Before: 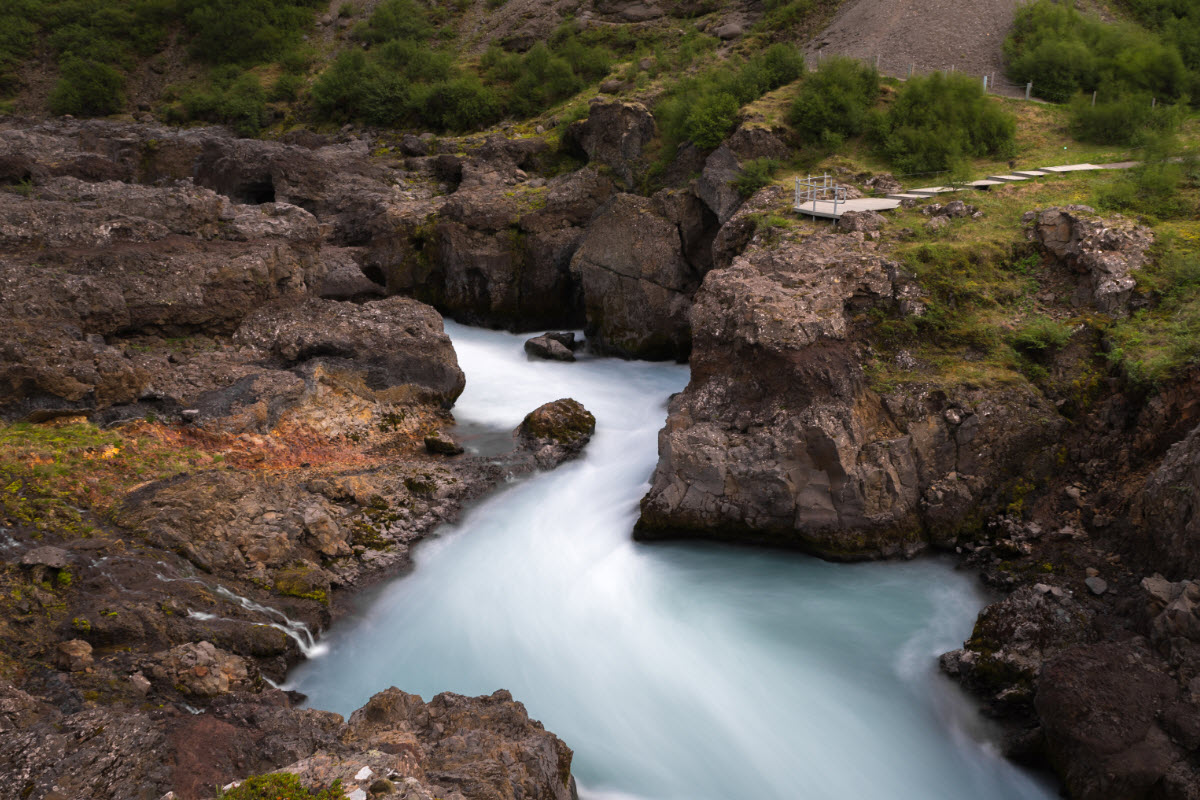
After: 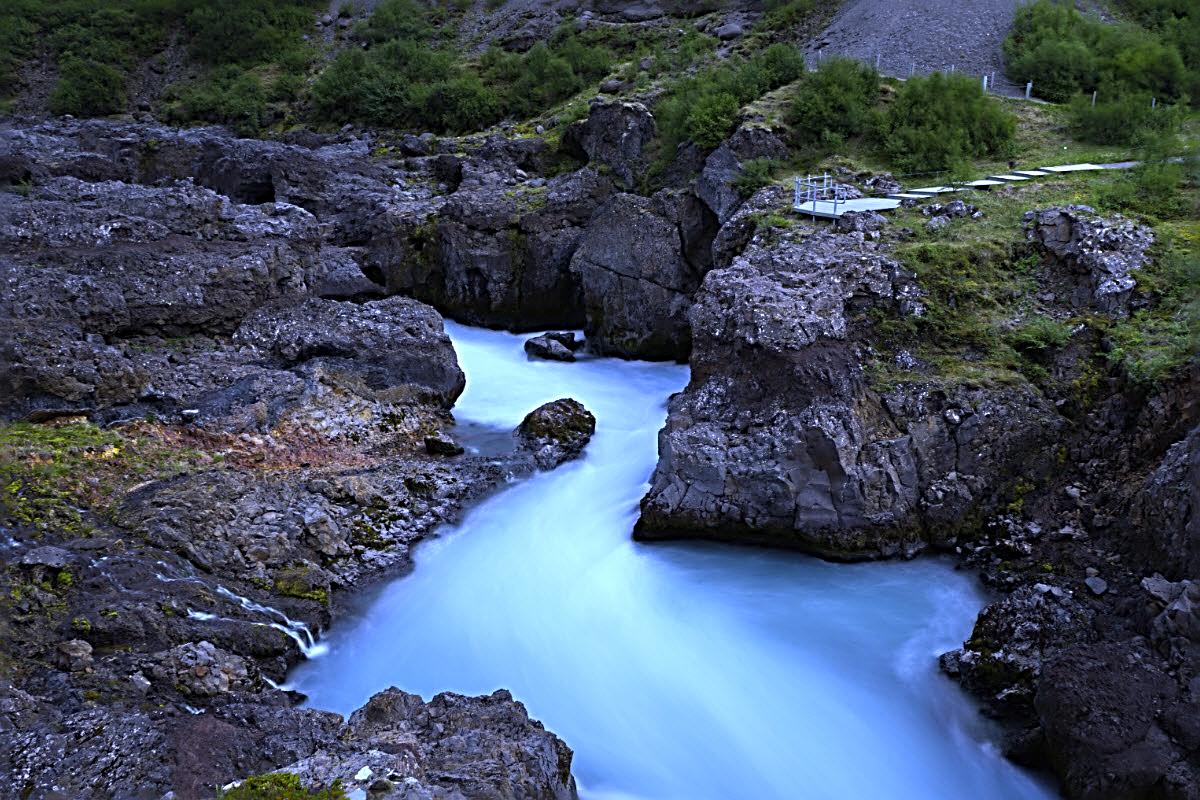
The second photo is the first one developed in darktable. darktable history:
sharpen: radius 3.69, amount 0.928
white balance: red 0.766, blue 1.537
